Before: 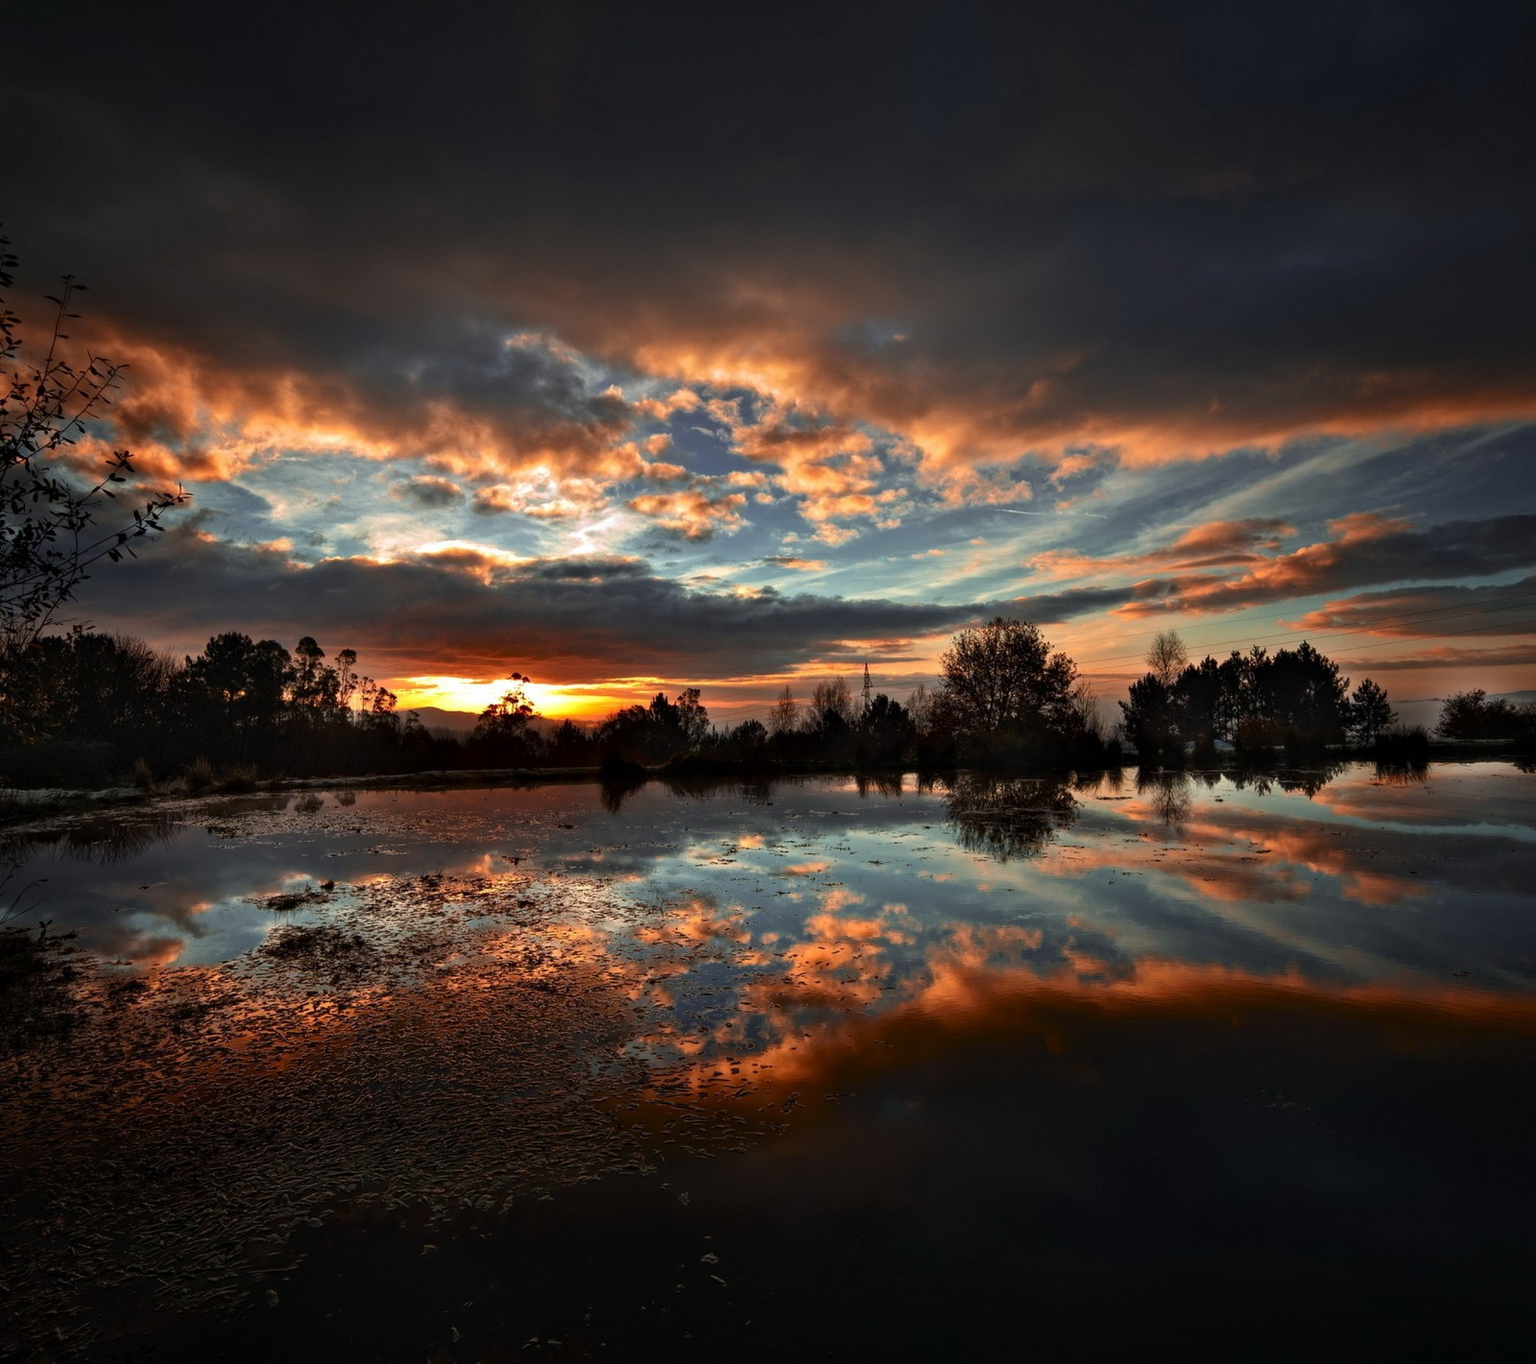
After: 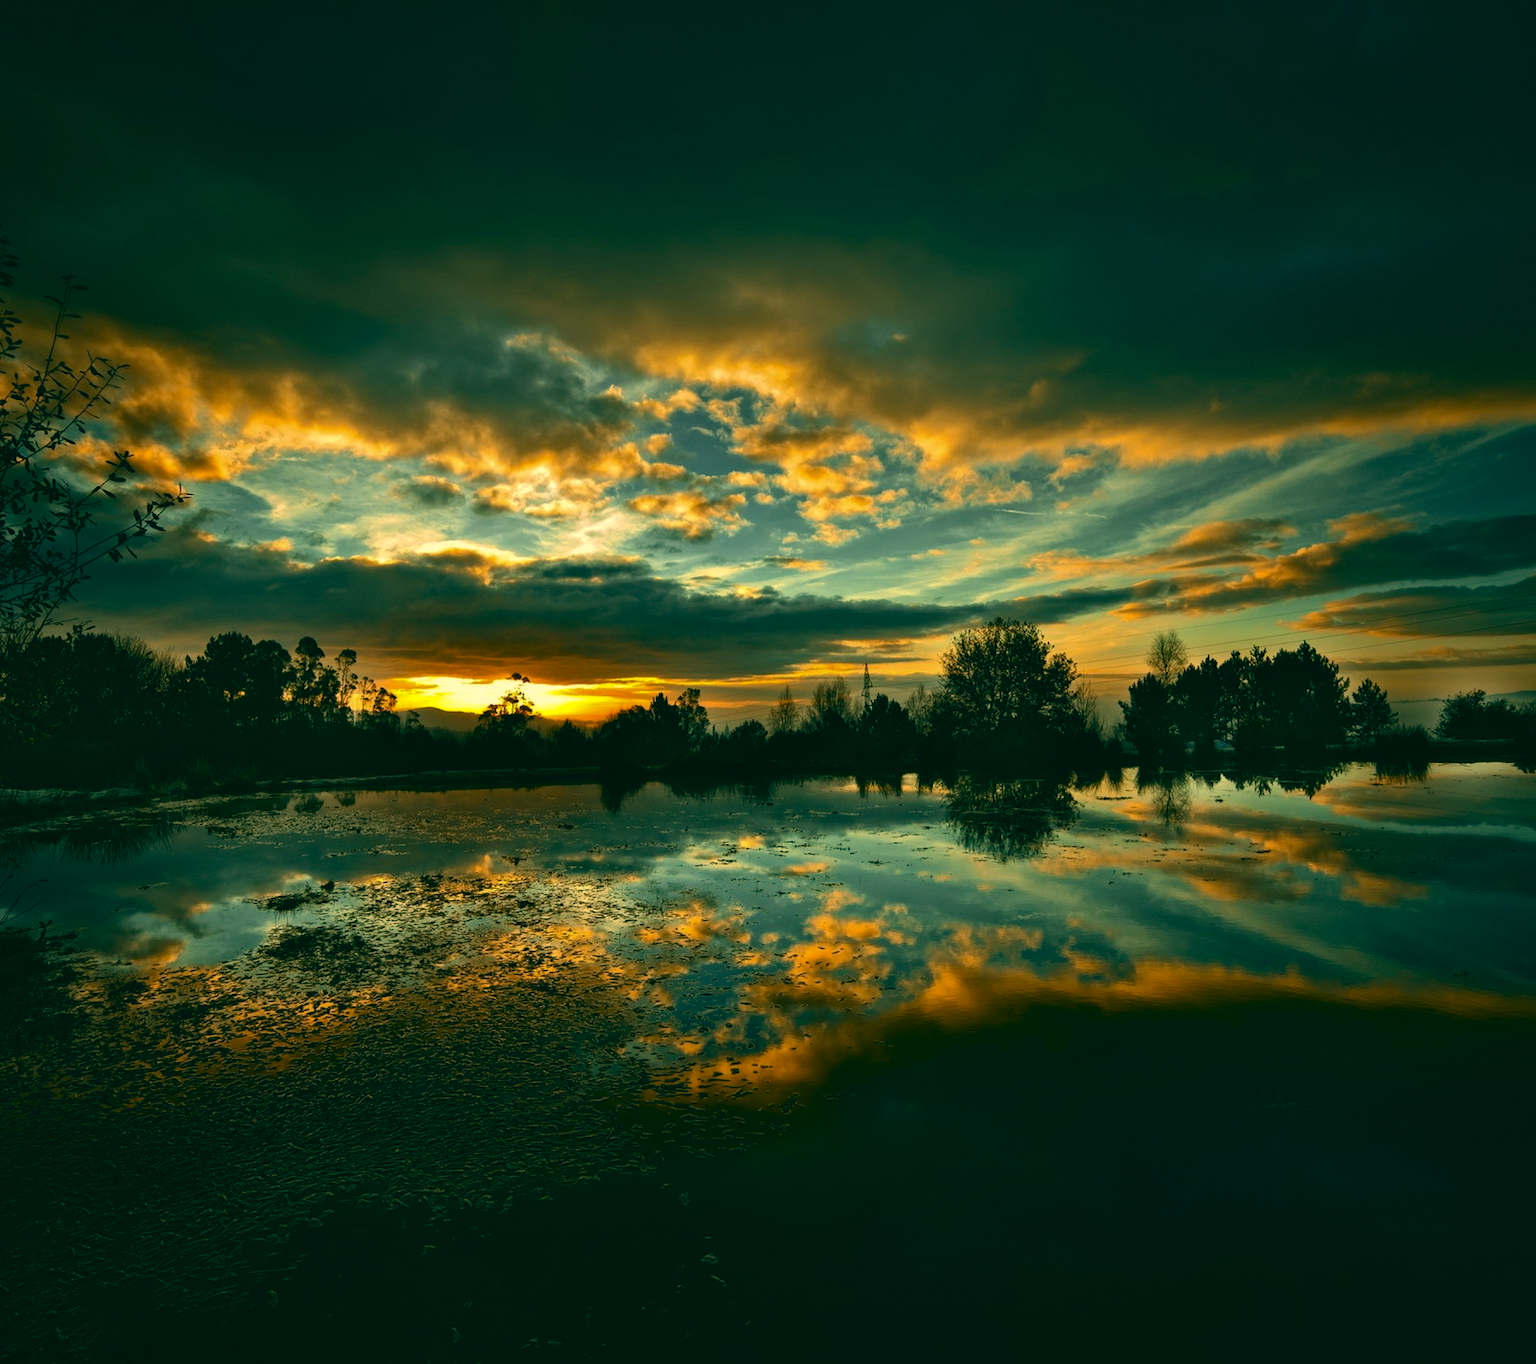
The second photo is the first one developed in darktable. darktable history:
color correction: highlights a* 2.14, highlights b* 34.39, shadows a* -36.97, shadows b* -5.99
color balance rgb: shadows lift › chroma 9.914%, shadows lift › hue 46.4°, perceptual saturation grading › global saturation 0.988%
